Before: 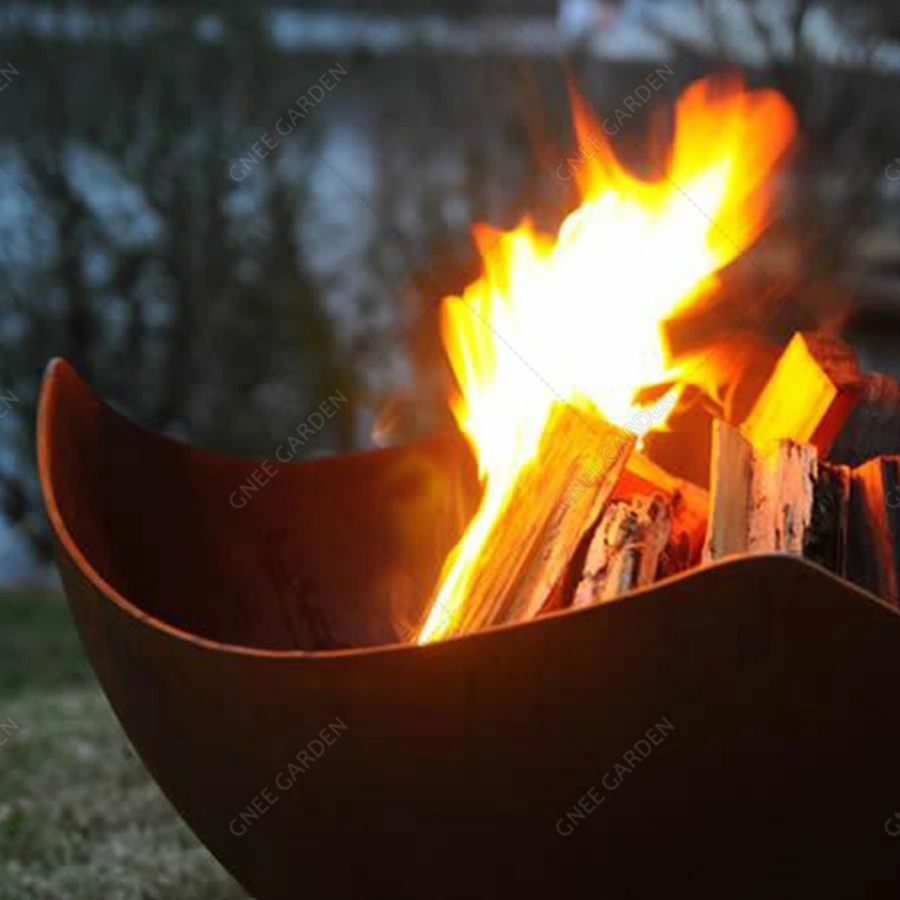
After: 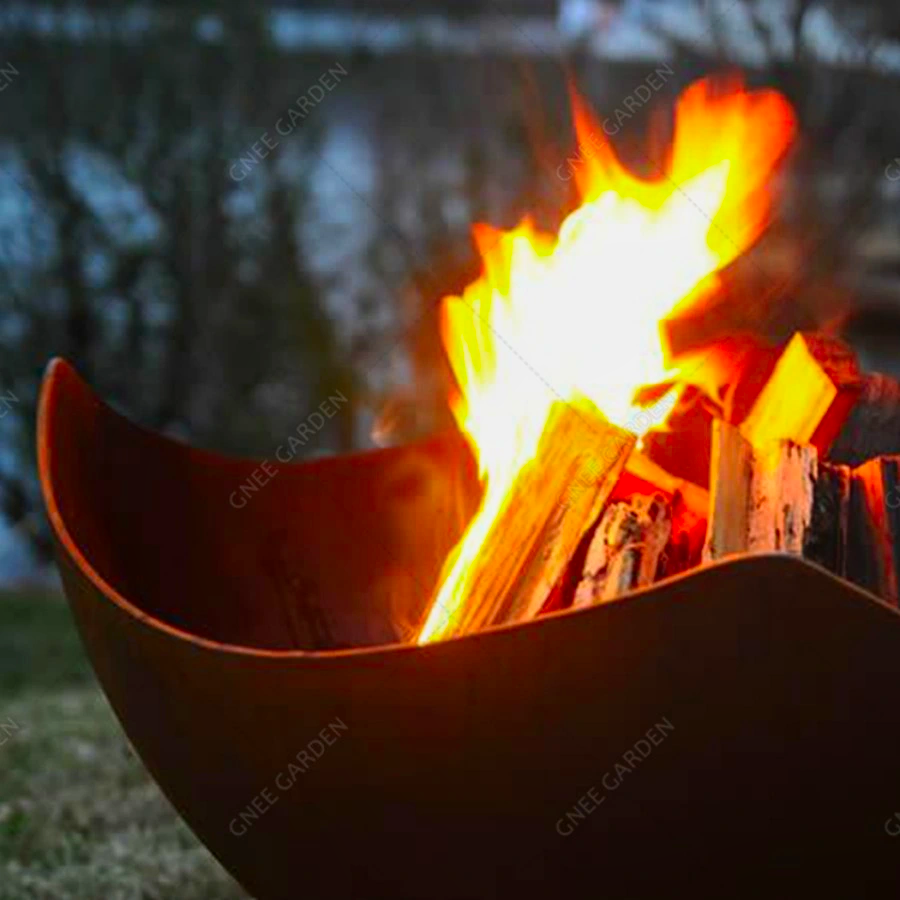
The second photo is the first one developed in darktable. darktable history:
local contrast: detail 110%
contrast brightness saturation: contrast 0.09, saturation 0.28
